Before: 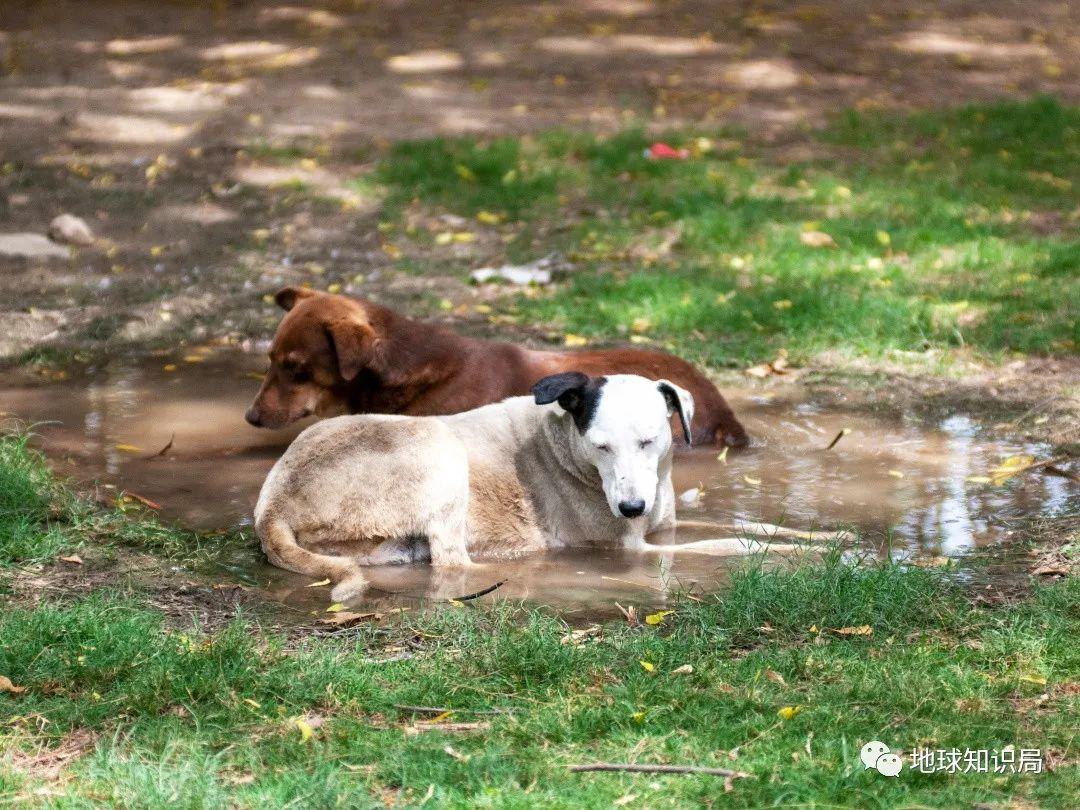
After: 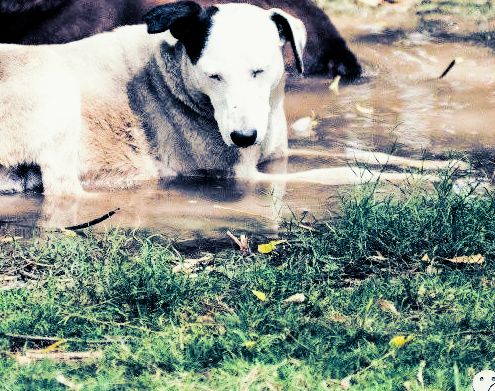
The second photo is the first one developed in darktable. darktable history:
tone equalizer: -8 EV -0.75 EV, -7 EV -0.7 EV, -6 EV -0.6 EV, -5 EV -0.4 EV, -3 EV 0.4 EV, -2 EV 0.6 EV, -1 EV 0.7 EV, +0 EV 0.75 EV, edges refinement/feathering 500, mask exposure compensation -1.57 EV, preserve details no
crop: left 35.976%, top 45.819%, right 18.162%, bottom 5.807%
split-toning: shadows › hue 226.8°, shadows › saturation 0.84
filmic rgb: black relative exposure -5 EV, hardness 2.88, contrast 1.4, highlights saturation mix -30%
